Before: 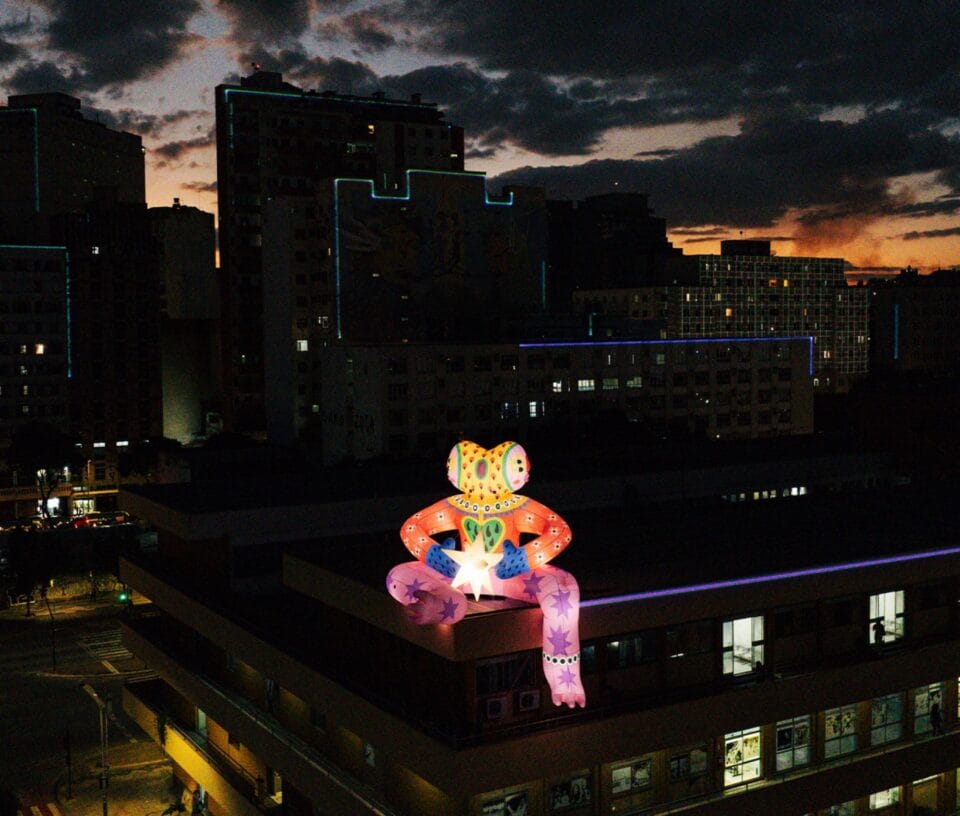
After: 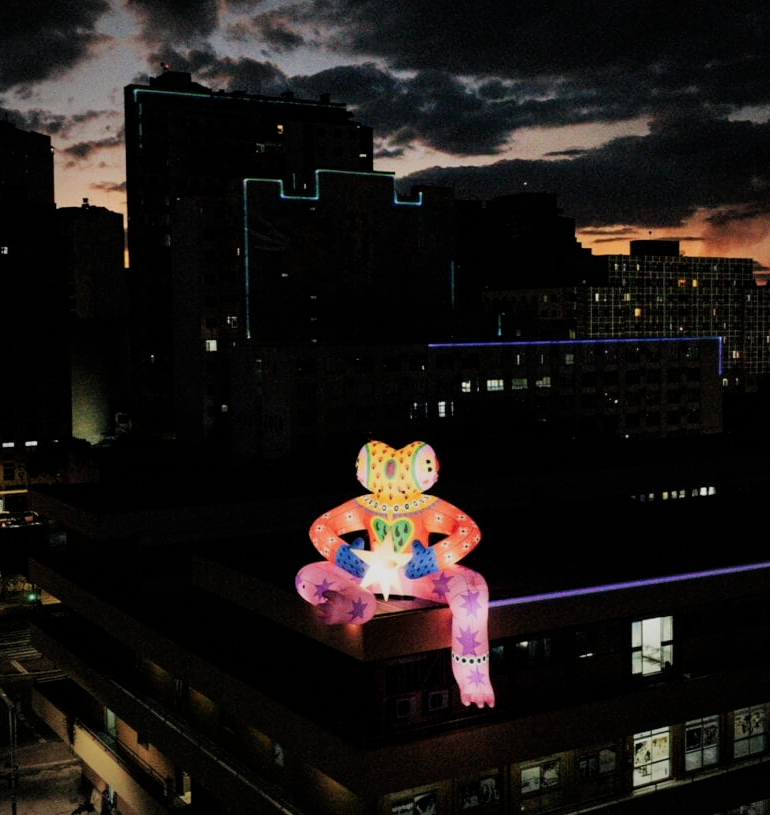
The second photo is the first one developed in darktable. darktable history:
crop and rotate: left 9.542%, right 10.225%
filmic rgb: black relative exposure -7.65 EV, white relative exposure 4.56 EV, threshold 2.99 EV, hardness 3.61, enable highlight reconstruction true
vignetting: on, module defaults
exposure: exposure 0.379 EV, compensate highlight preservation false
local contrast: mode bilateral grid, contrast 15, coarseness 36, detail 104%, midtone range 0.2
